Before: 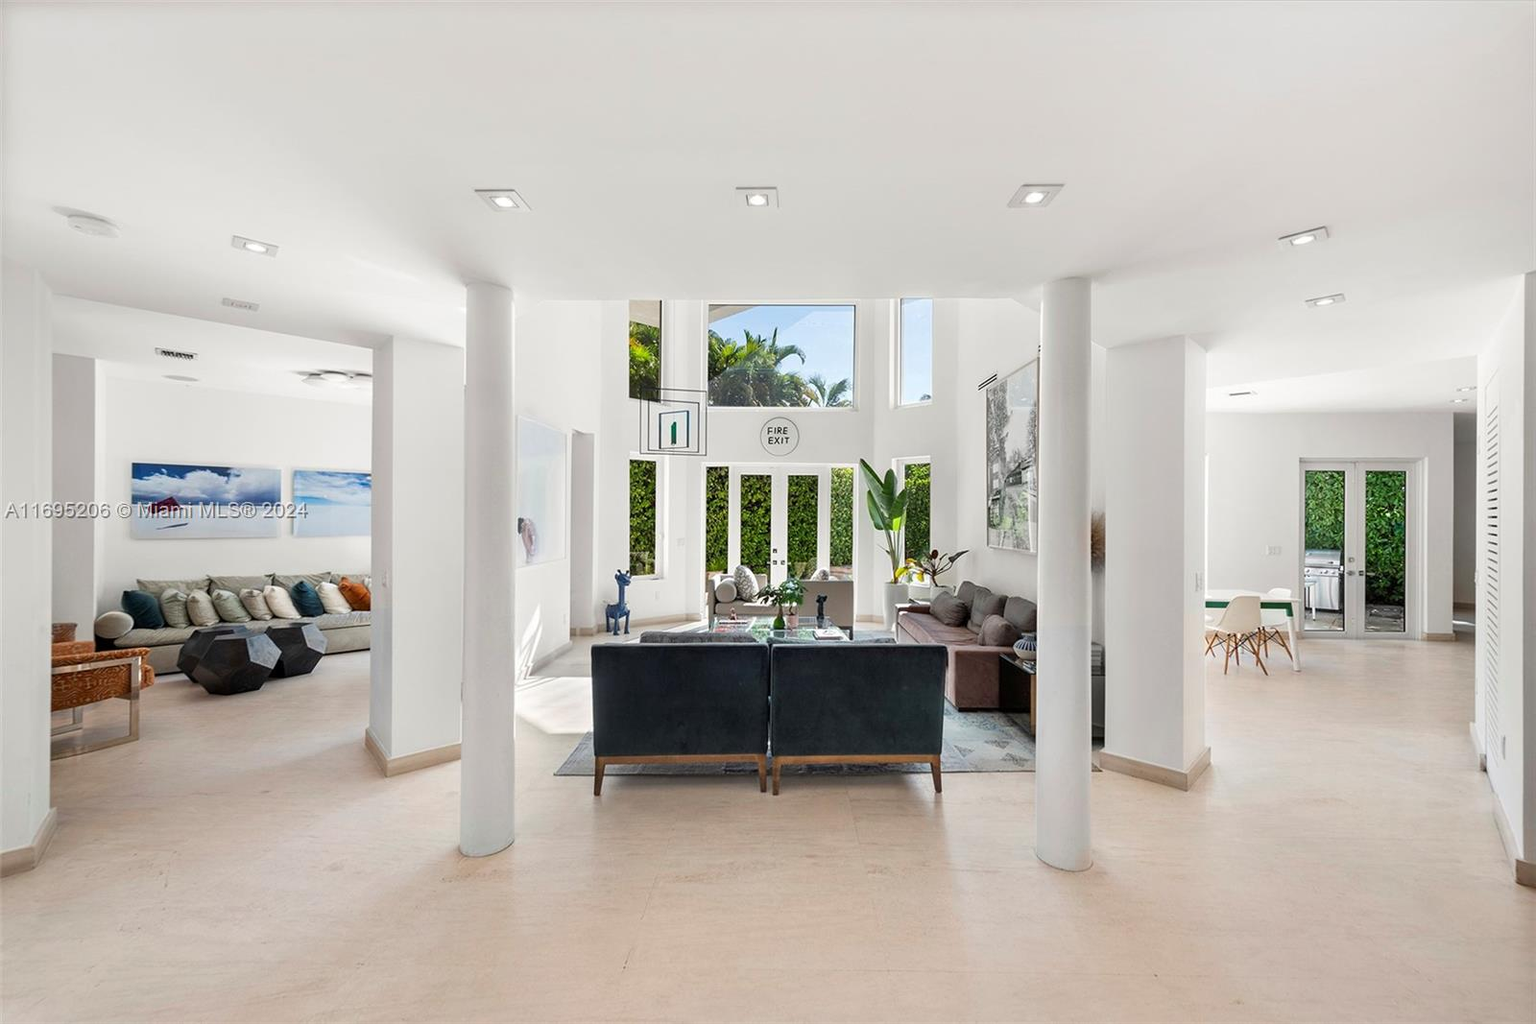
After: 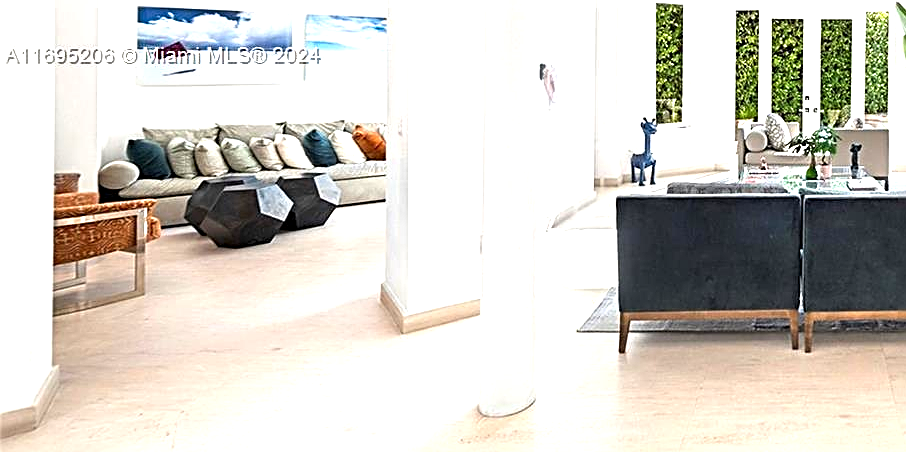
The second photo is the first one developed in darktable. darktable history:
sharpen: radius 2.993, amount 0.773
crop: top 44.641%, right 43.34%, bottom 12.975%
exposure: black level correction 0, exposure 1.2 EV, compensate highlight preservation false
